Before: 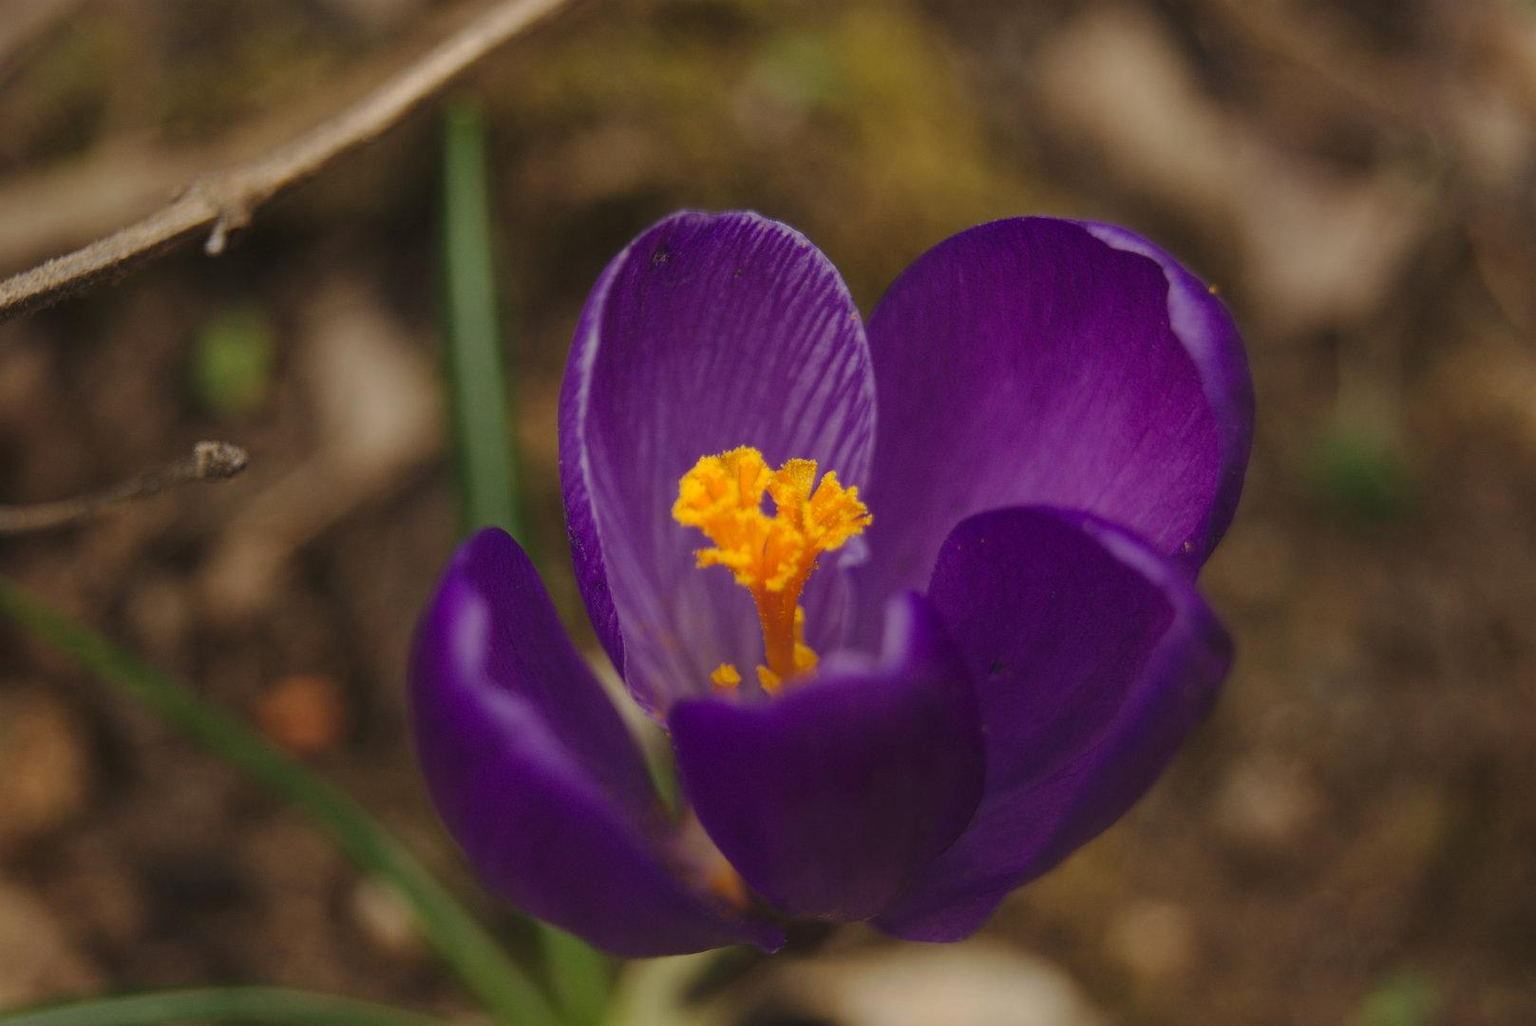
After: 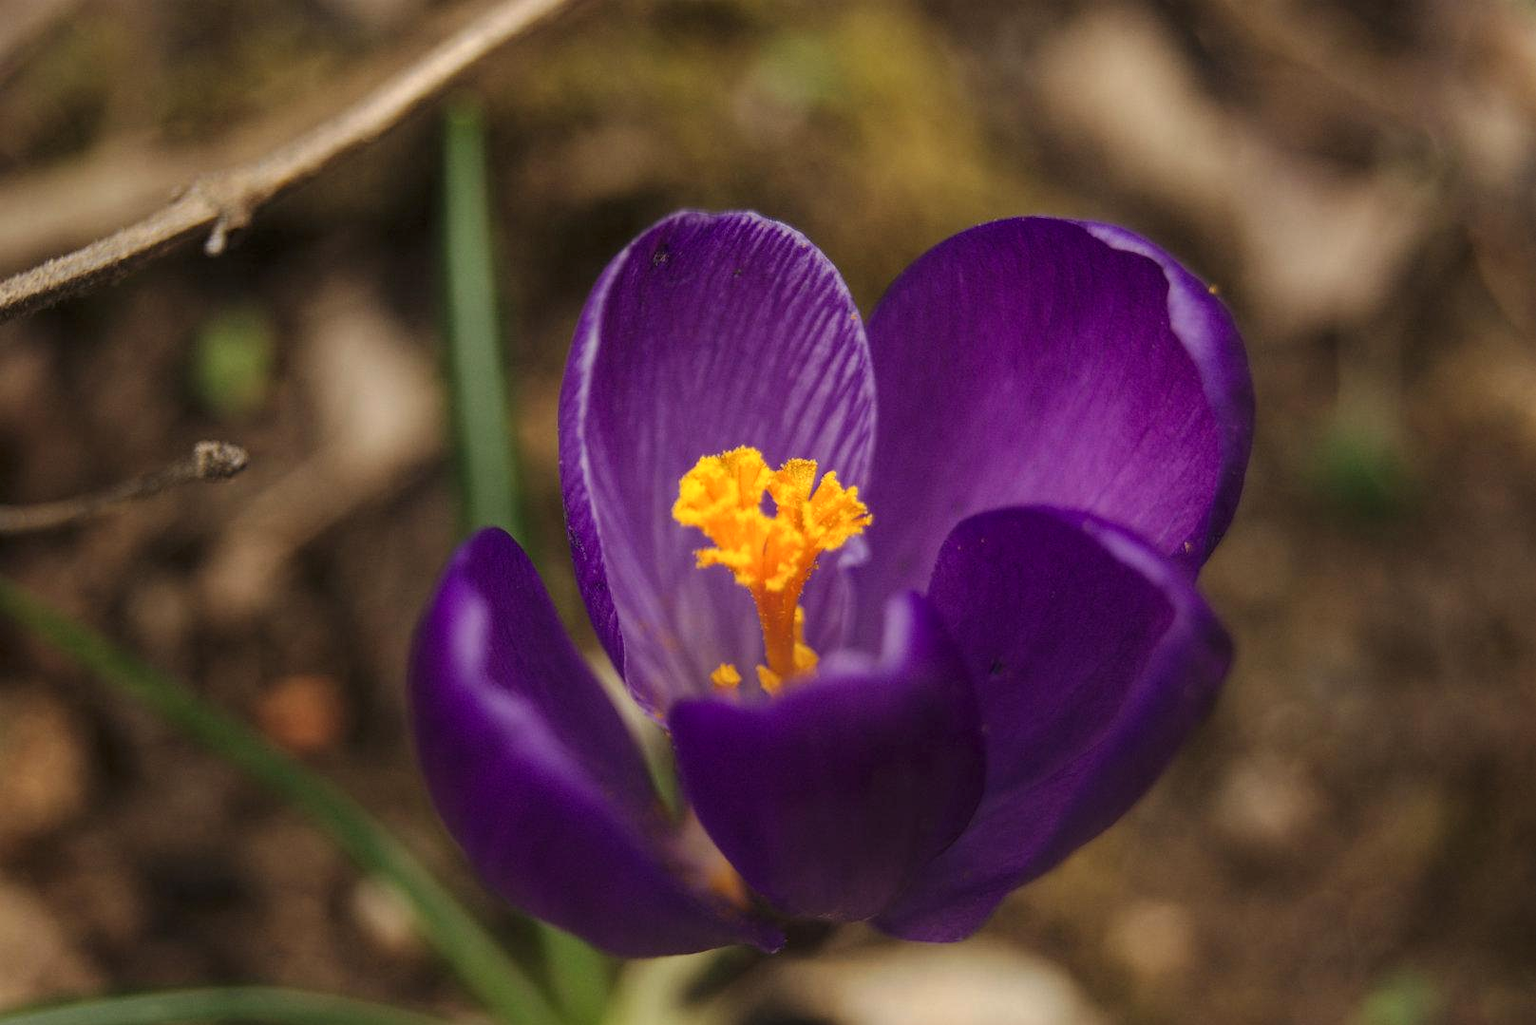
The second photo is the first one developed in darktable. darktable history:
local contrast: on, module defaults
tone equalizer: -8 EV -0.443 EV, -7 EV -0.391 EV, -6 EV -0.352 EV, -5 EV -0.198 EV, -3 EV 0.19 EV, -2 EV 0.323 EV, -1 EV 0.387 EV, +0 EV 0.399 EV
